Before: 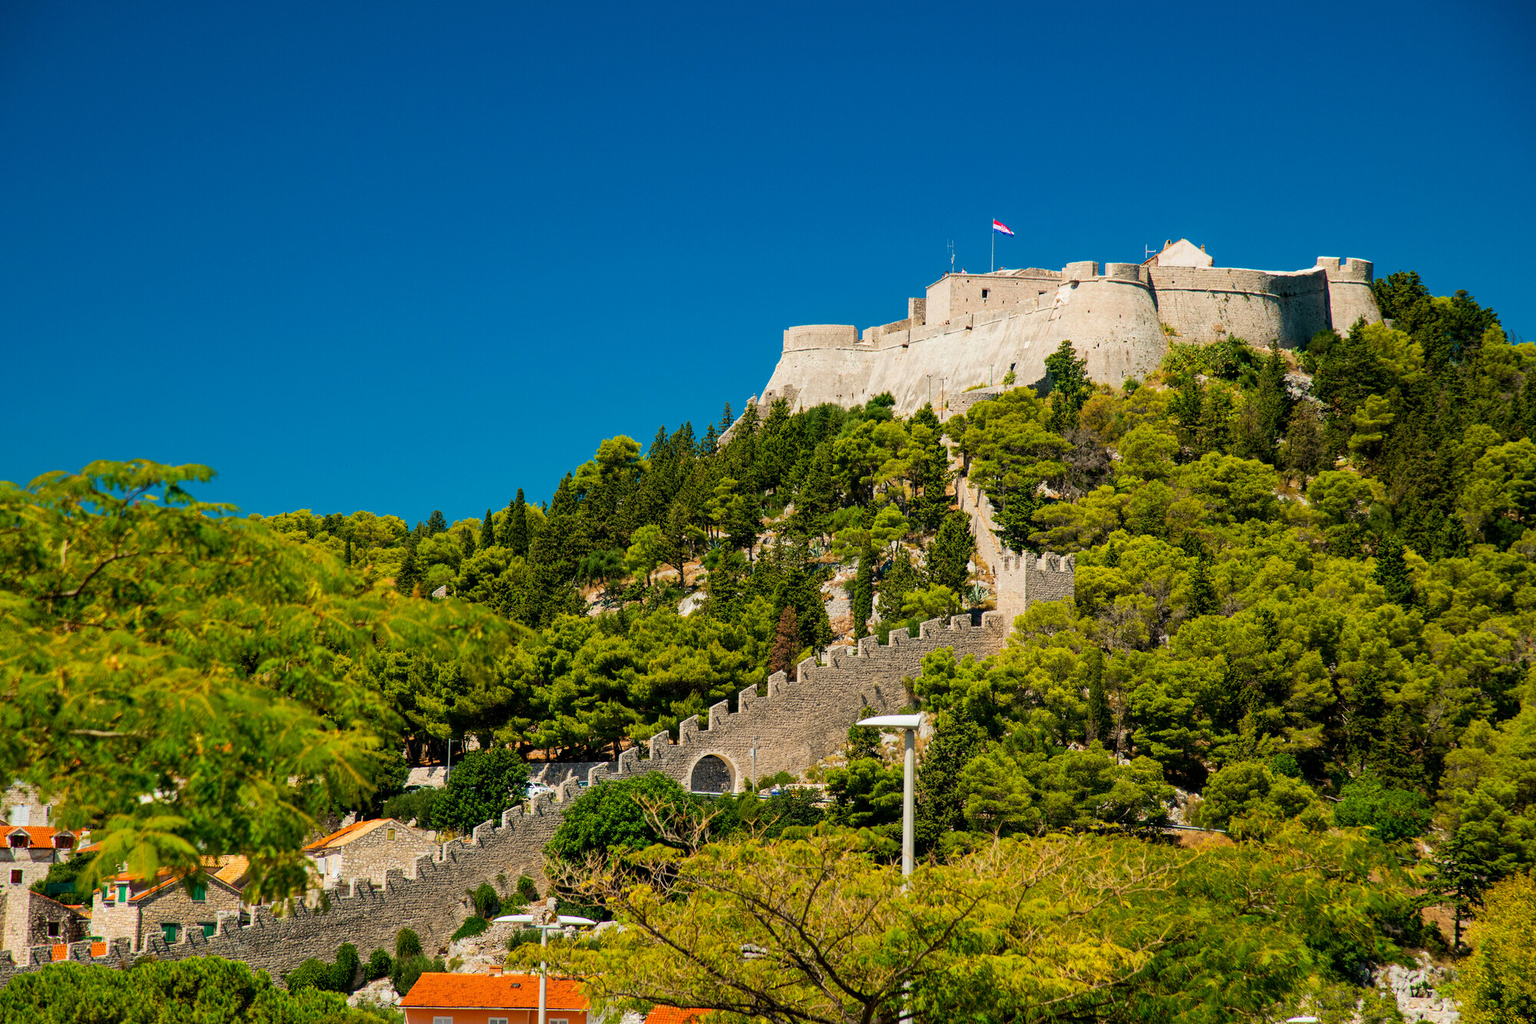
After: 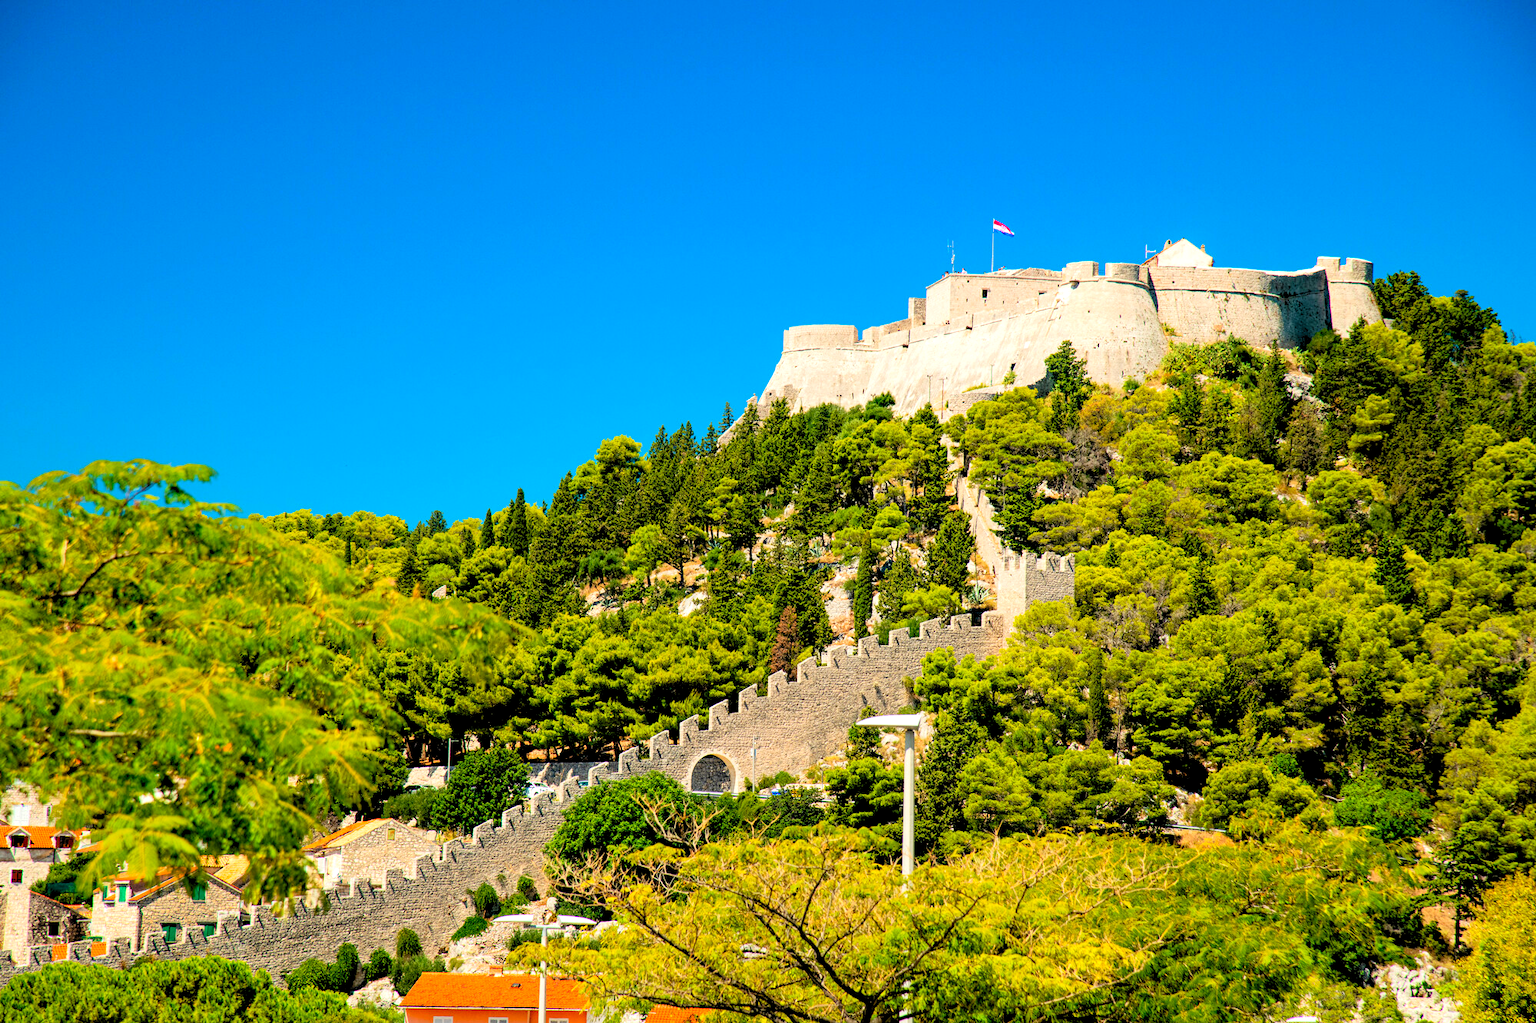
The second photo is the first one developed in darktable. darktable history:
levels: levels [0.072, 0.414, 0.976]
tone equalizer: -8 EV -0.417 EV, -7 EV -0.389 EV, -6 EV -0.333 EV, -5 EV -0.222 EV, -3 EV 0.222 EV, -2 EV 0.333 EV, -1 EV 0.389 EV, +0 EV 0.417 EV, edges refinement/feathering 500, mask exposure compensation -1.57 EV, preserve details no
